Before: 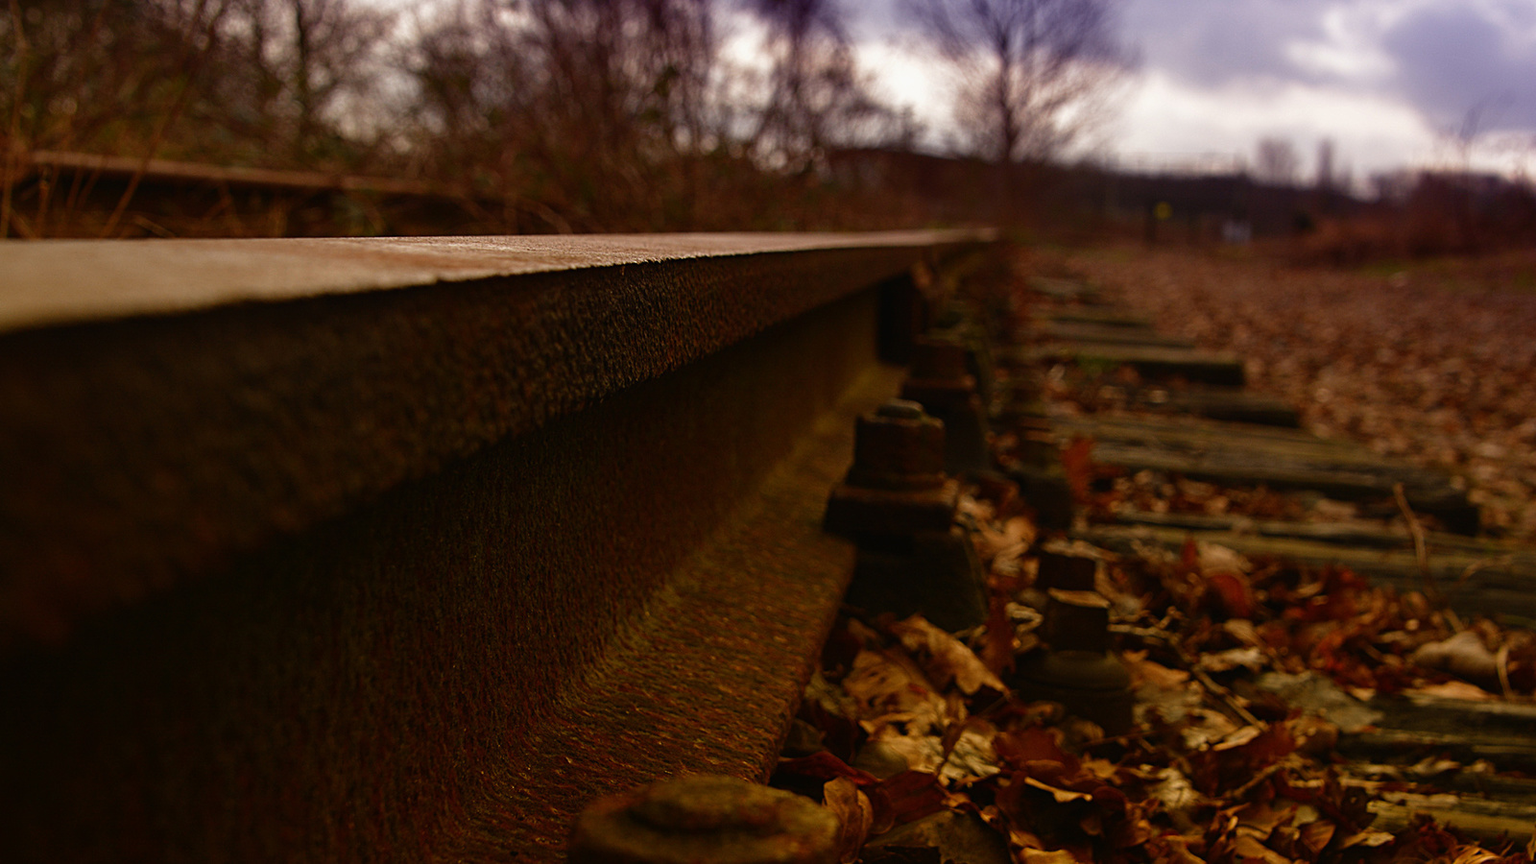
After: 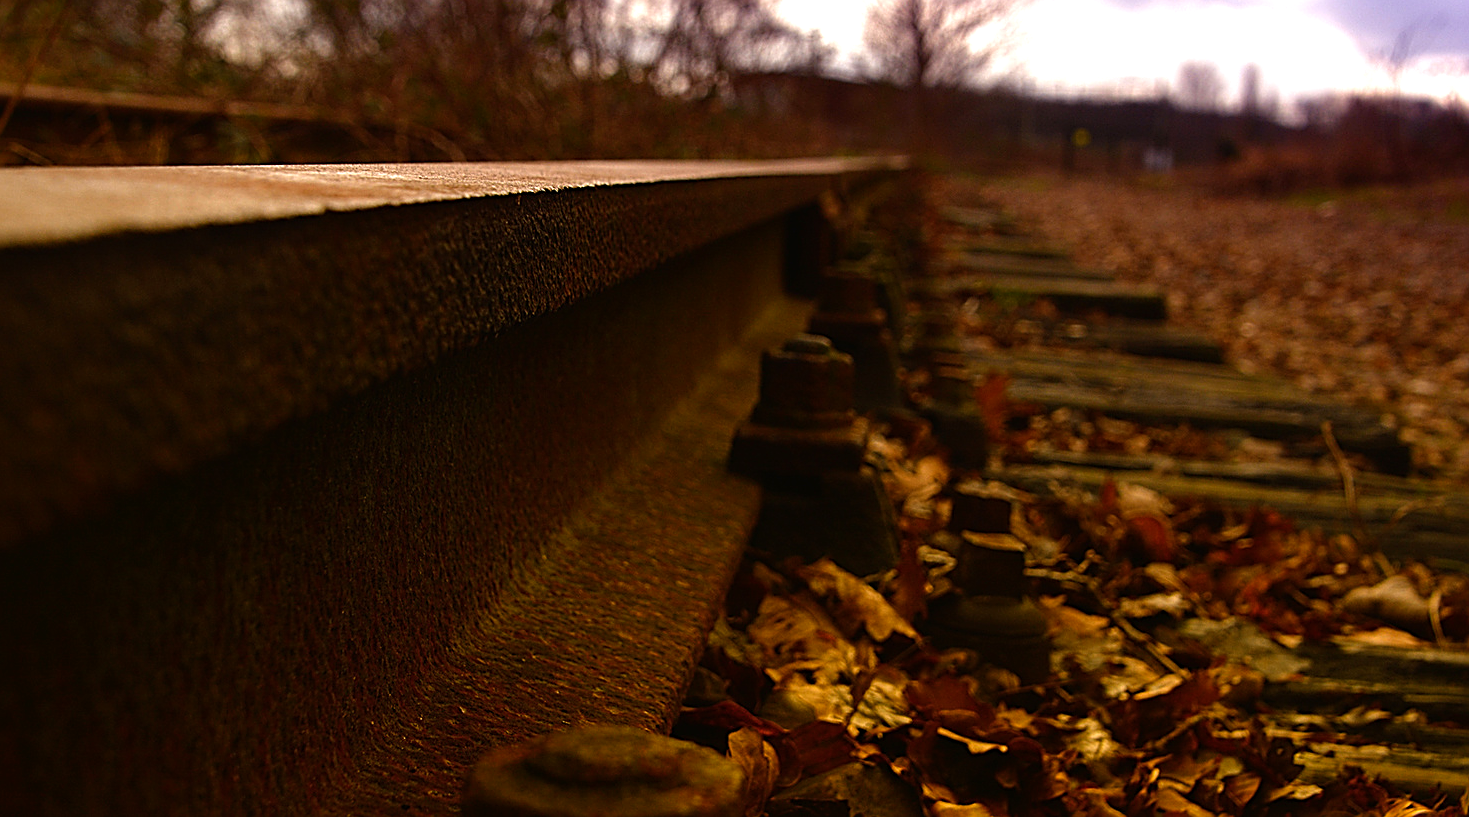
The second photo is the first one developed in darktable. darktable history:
tone equalizer: -8 EV -0.385 EV, -7 EV -0.387 EV, -6 EV -0.297 EV, -5 EV -0.191 EV, -3 EV 0.194 EV, -2 EV 0.359 EV, -1 EV 0.408 EV, +0 EV 0.42 EV
color balance rgb: perceptual saturation grading › global saturation 0.134%, perceptual brilliance grading › global brilliance 12.693%, global vibrance 20%
sharpen: on, module defaults
crop and rotate: left 8.153%, top 9.14%
